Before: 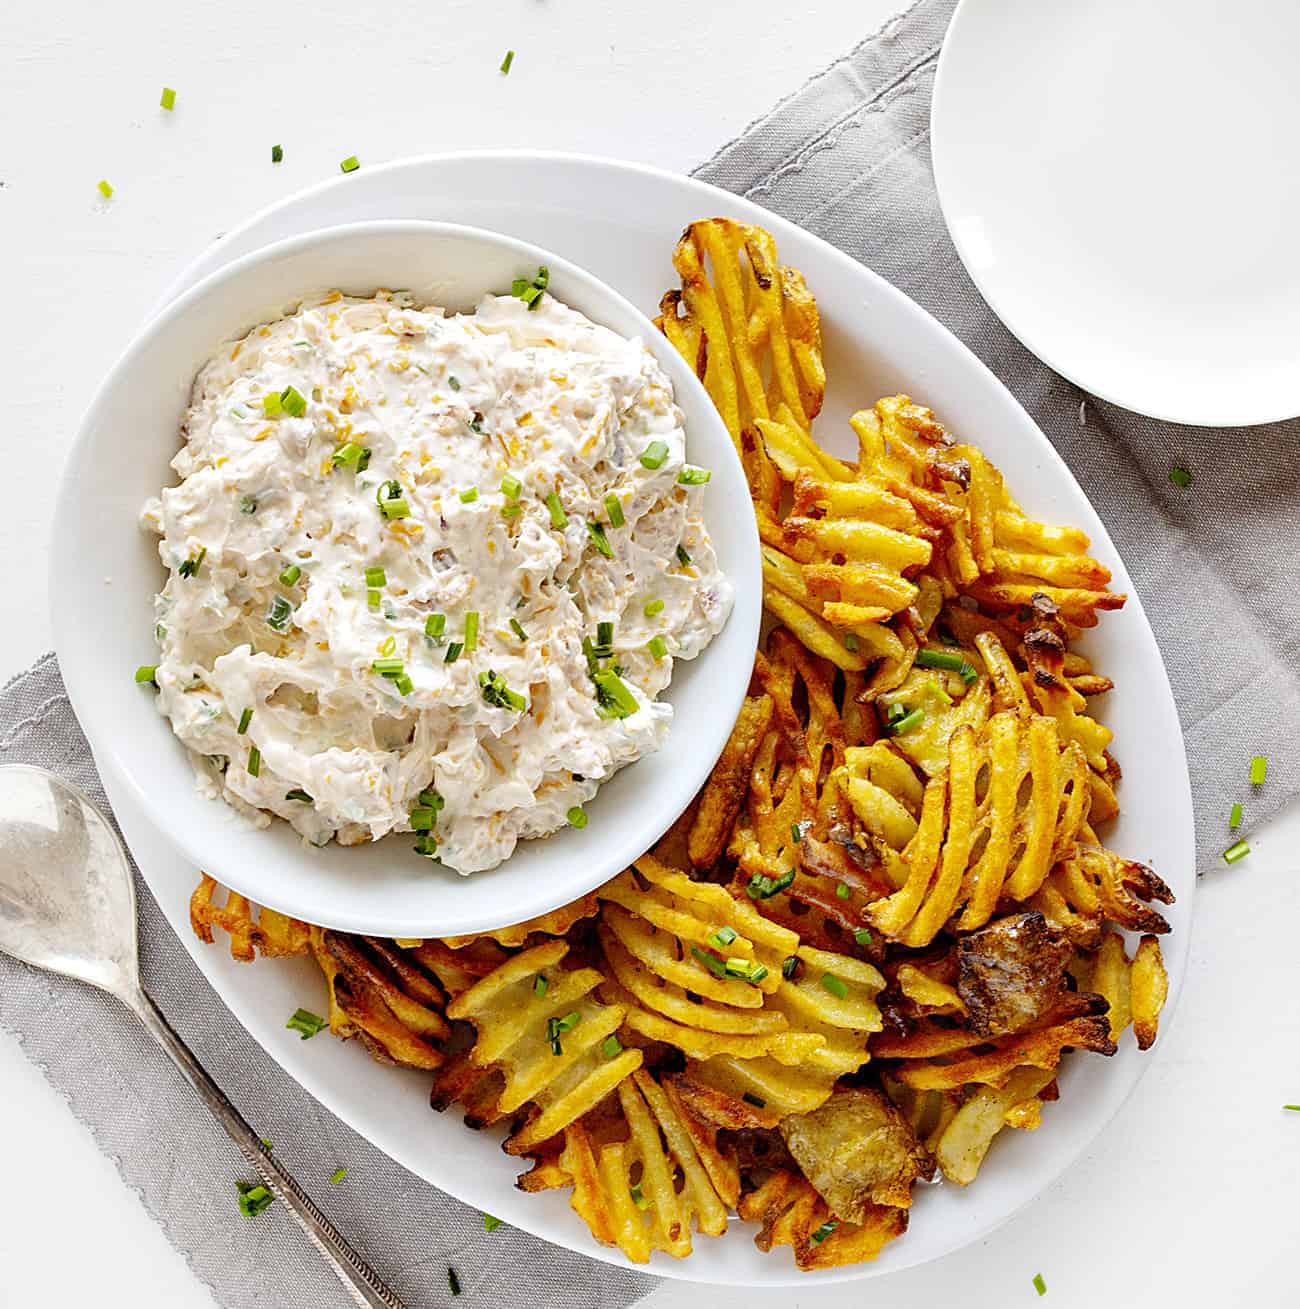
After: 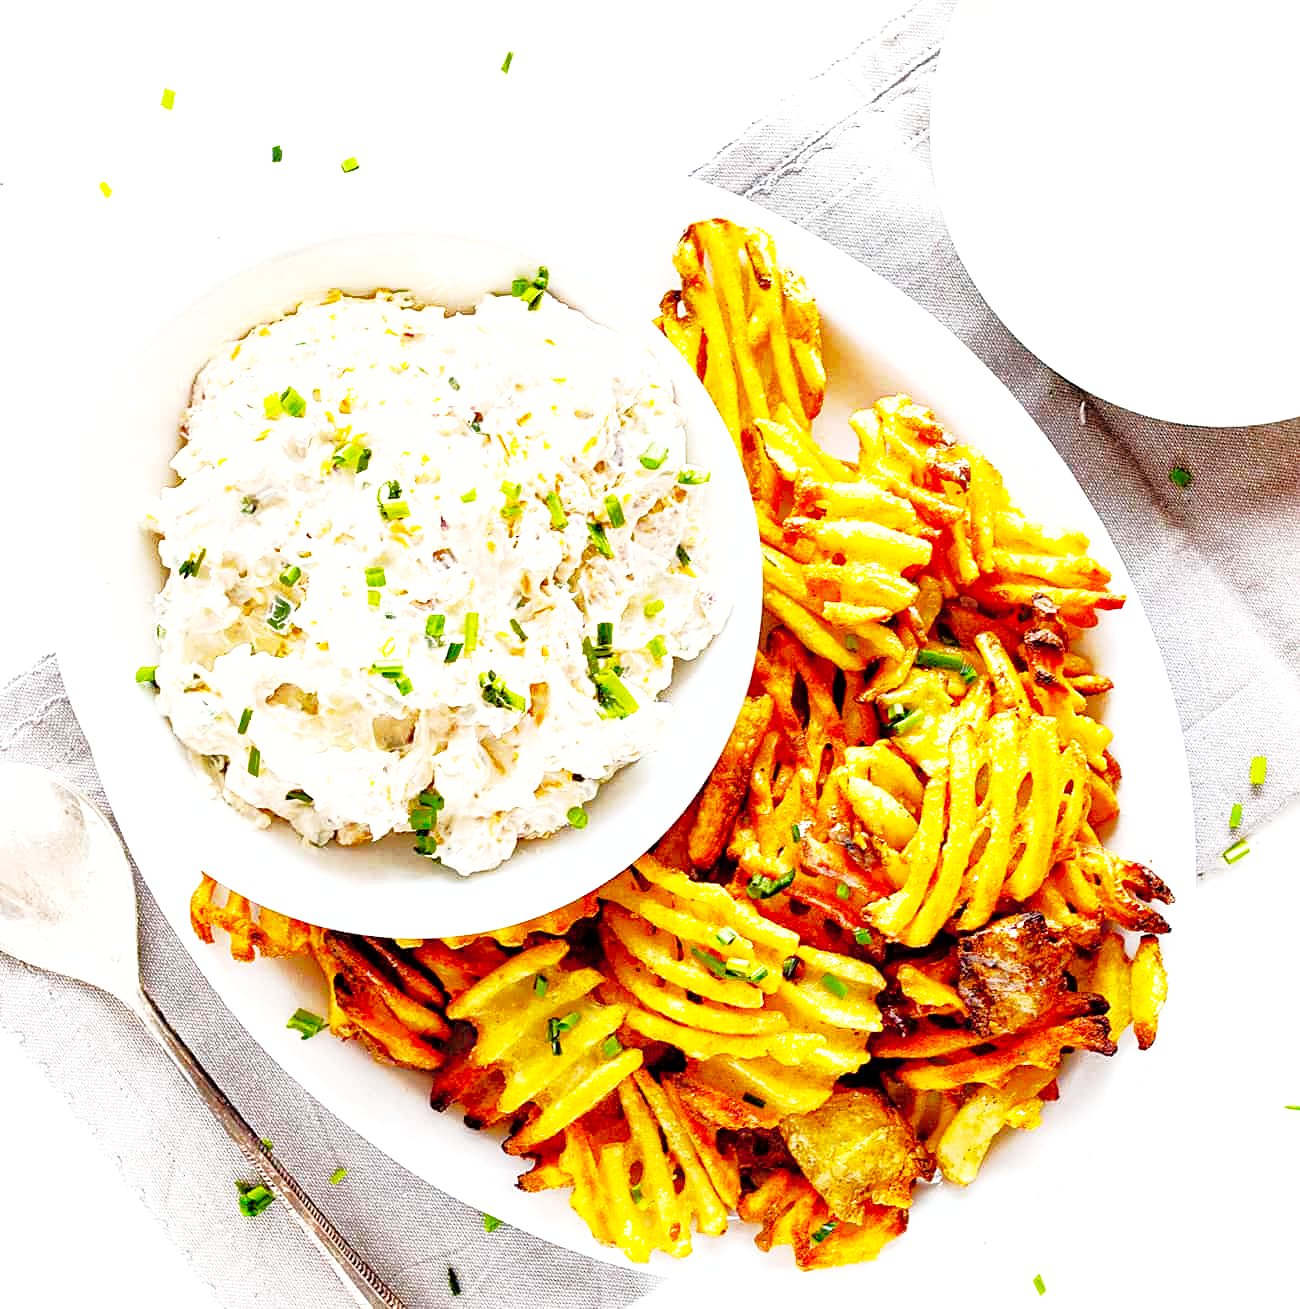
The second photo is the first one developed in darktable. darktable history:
tone equalizer: -8 EV -0.765 EV, -7 EV -0.72 EV, -6 EV -0.615 EV, -5 EV -0.371 EV, -3 EV 0.404 EV, -2 EV 0.6 EV, -1 EV 0.691 EV, +0 EV 0.729 EV
base curve: curves: ch0 [(0, 0) (0.028, 0.03) (0.121, 0.232) (0.46, 0.748) (0.859, 0.968) (1, 1)], preserve colors none
shadows and highlights: on, module defaults
